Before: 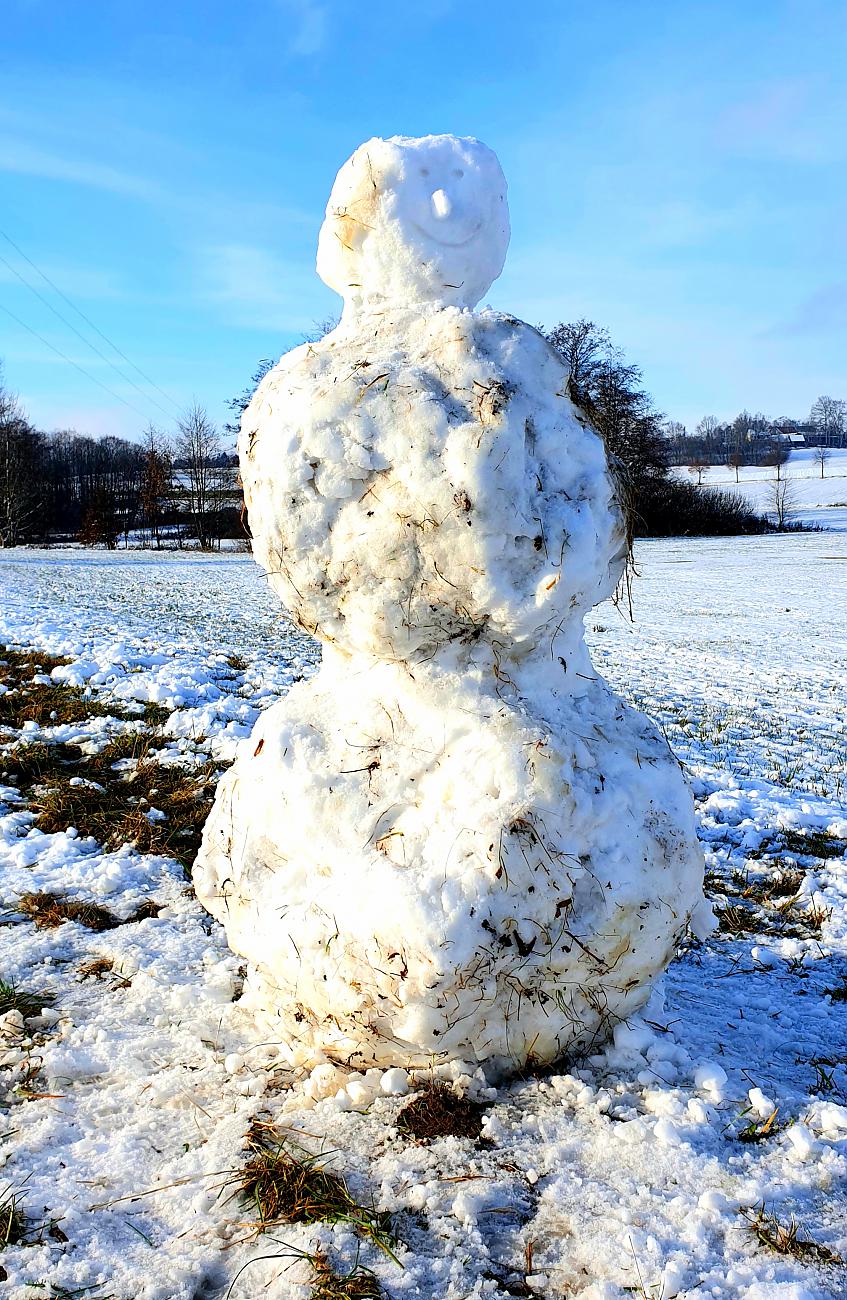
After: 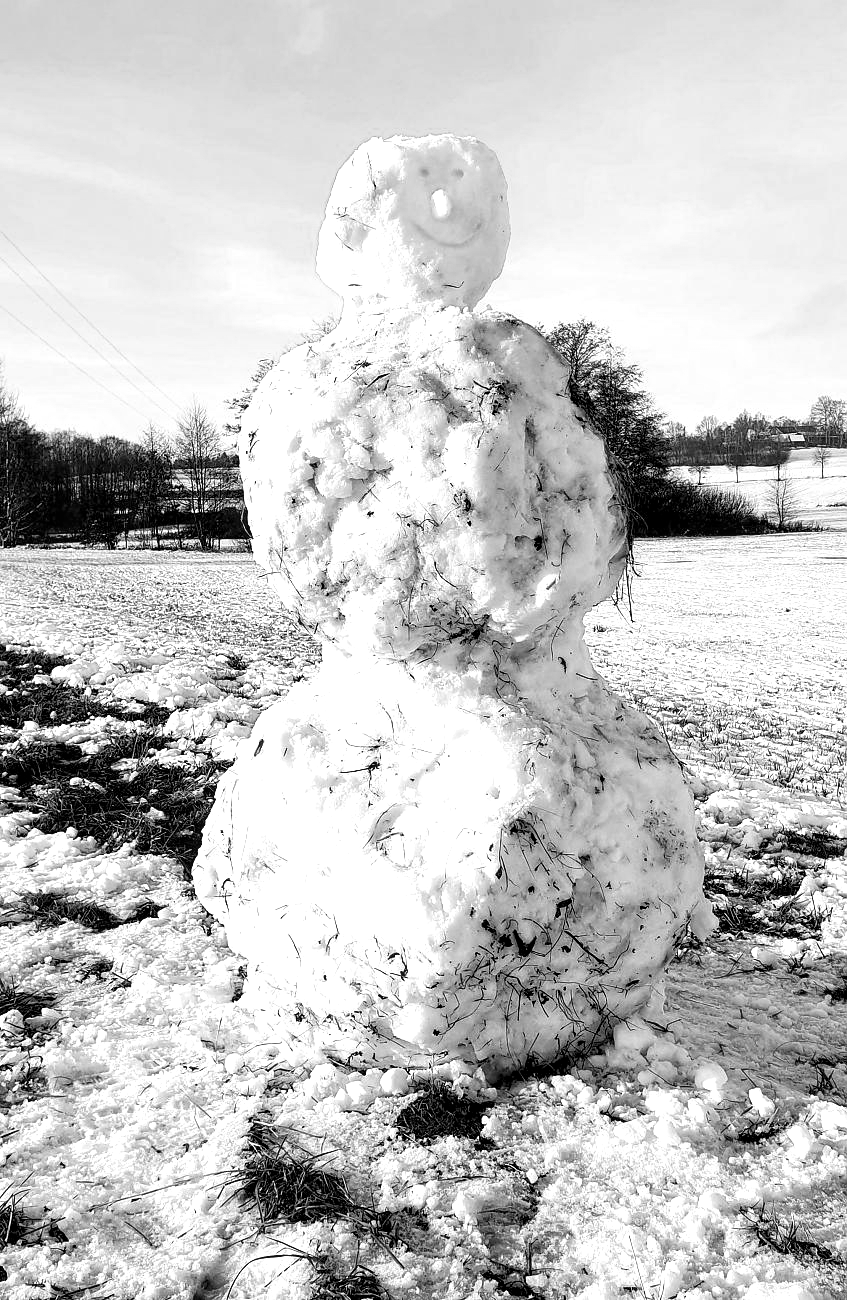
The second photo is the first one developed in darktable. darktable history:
local contrast: highlights 85%, shadows 80%
exposure: exposure 0.253 EV, compensate highlight preservation false
color calibration: output gray [0.31, 0.36, 0.33, 0], illuminant custom, x 0.367, y 0.392, temperature 4434.15 K
